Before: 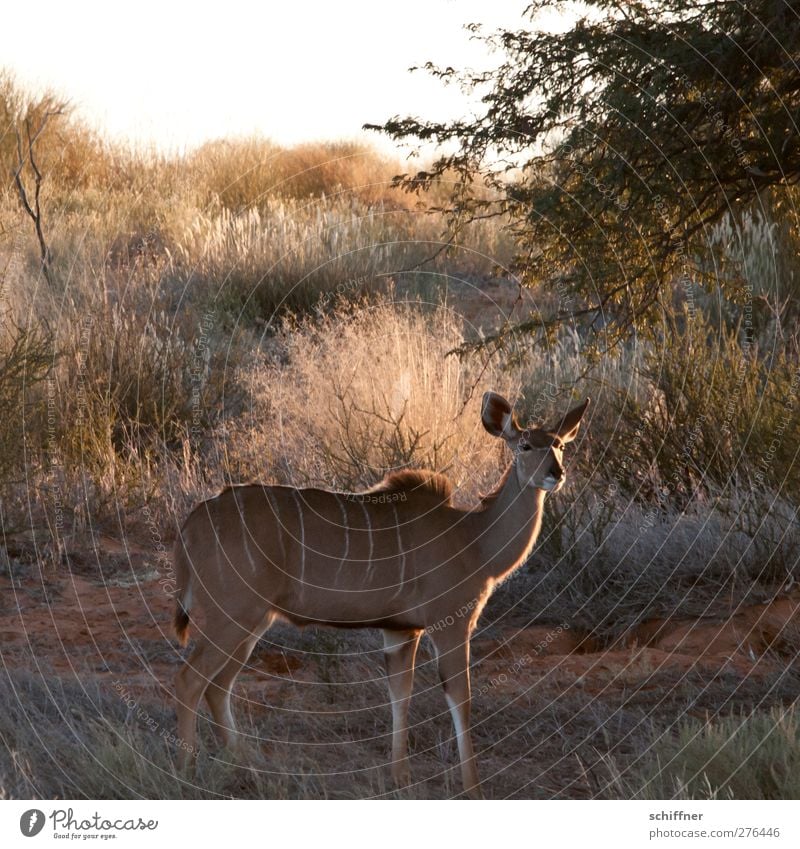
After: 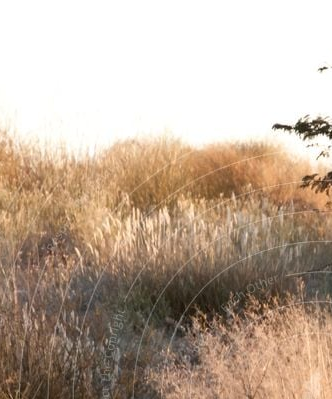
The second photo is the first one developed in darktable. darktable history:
crop and rotate: left 11.31%, top 0.076%, right 47.121%, bottom 52.842%
